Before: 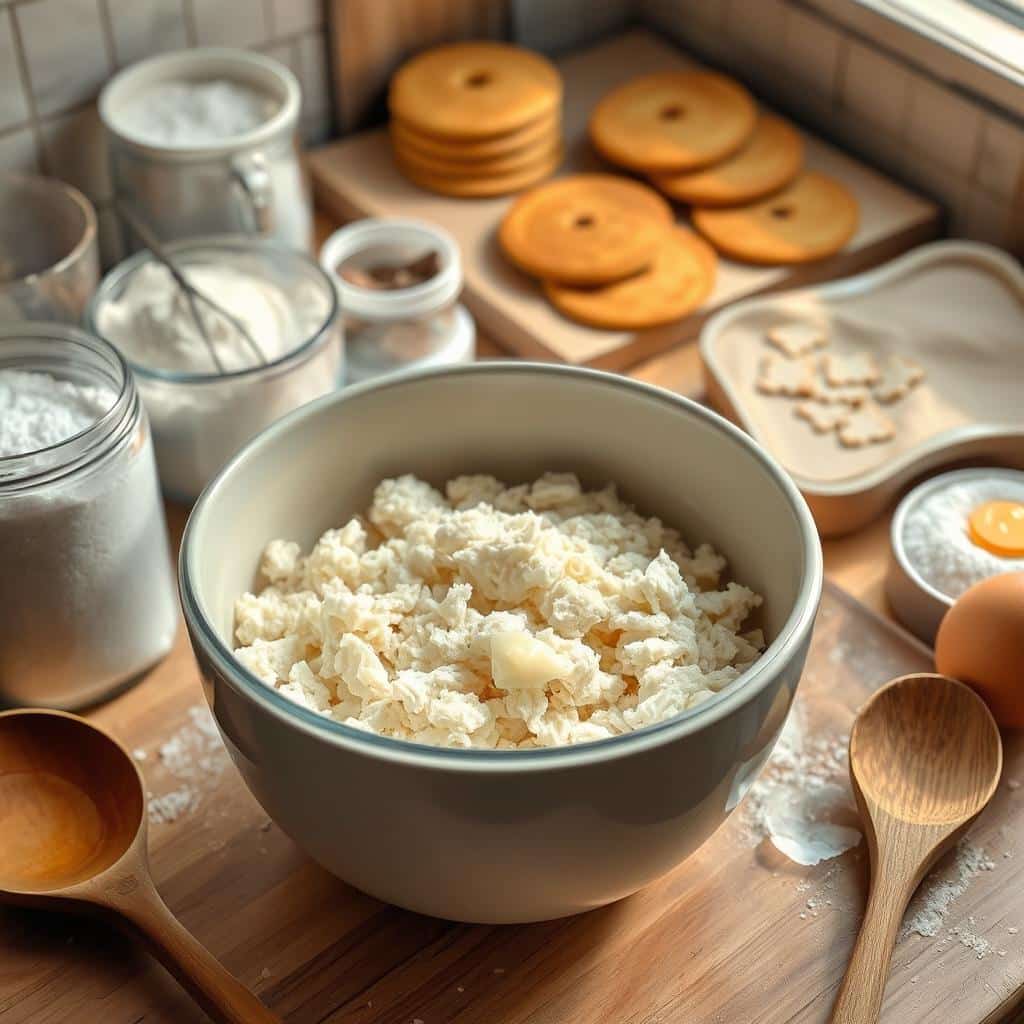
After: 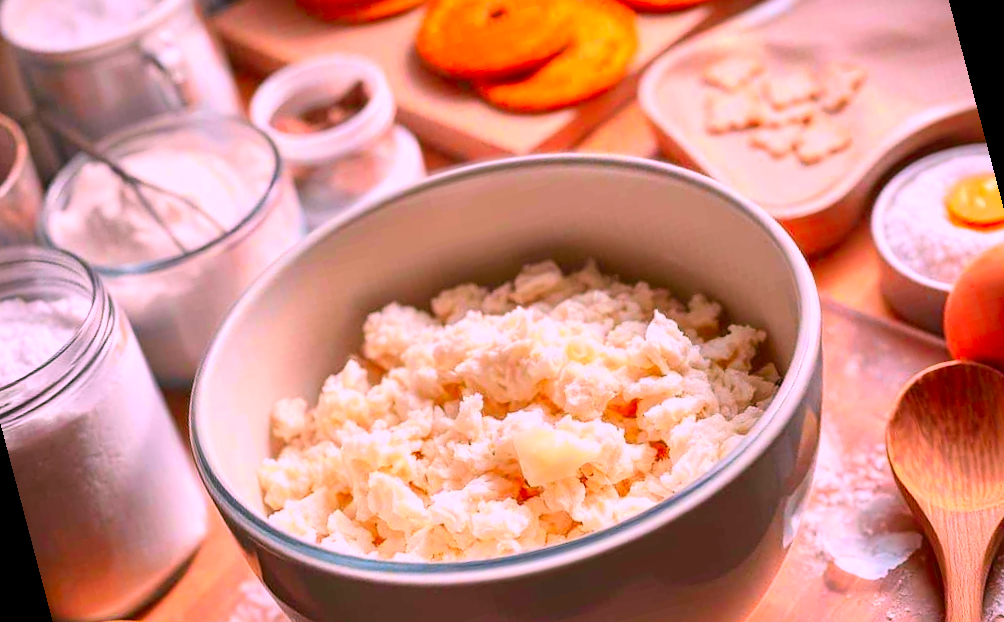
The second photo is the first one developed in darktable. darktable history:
contrast brightness saturation: contrast 0.2, brightness 0.15, saturation 0.14
color correction: highlights a* 19.5, highlights b* -11.53, saturation 1.69
rotate and perspective: rotation -14.8°, crop left 0.1, crop right 0.903, crop top 0.25, crop bottom 0.748
